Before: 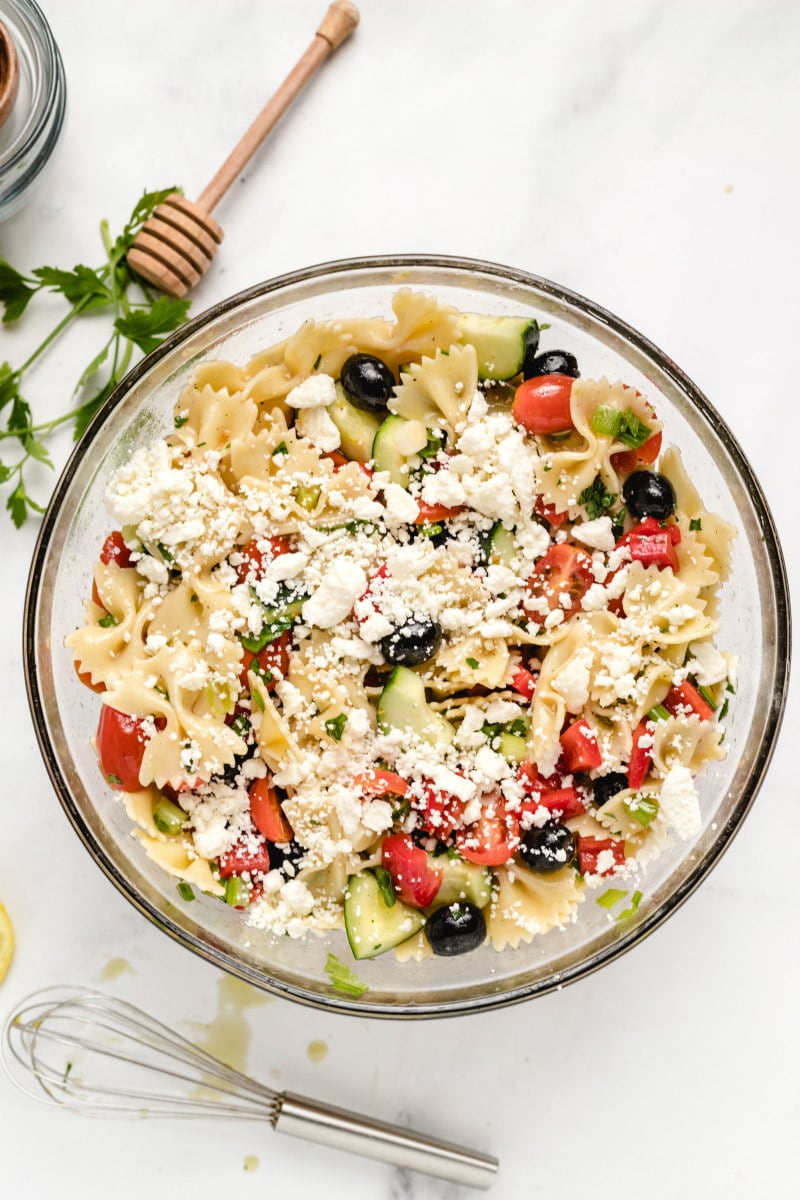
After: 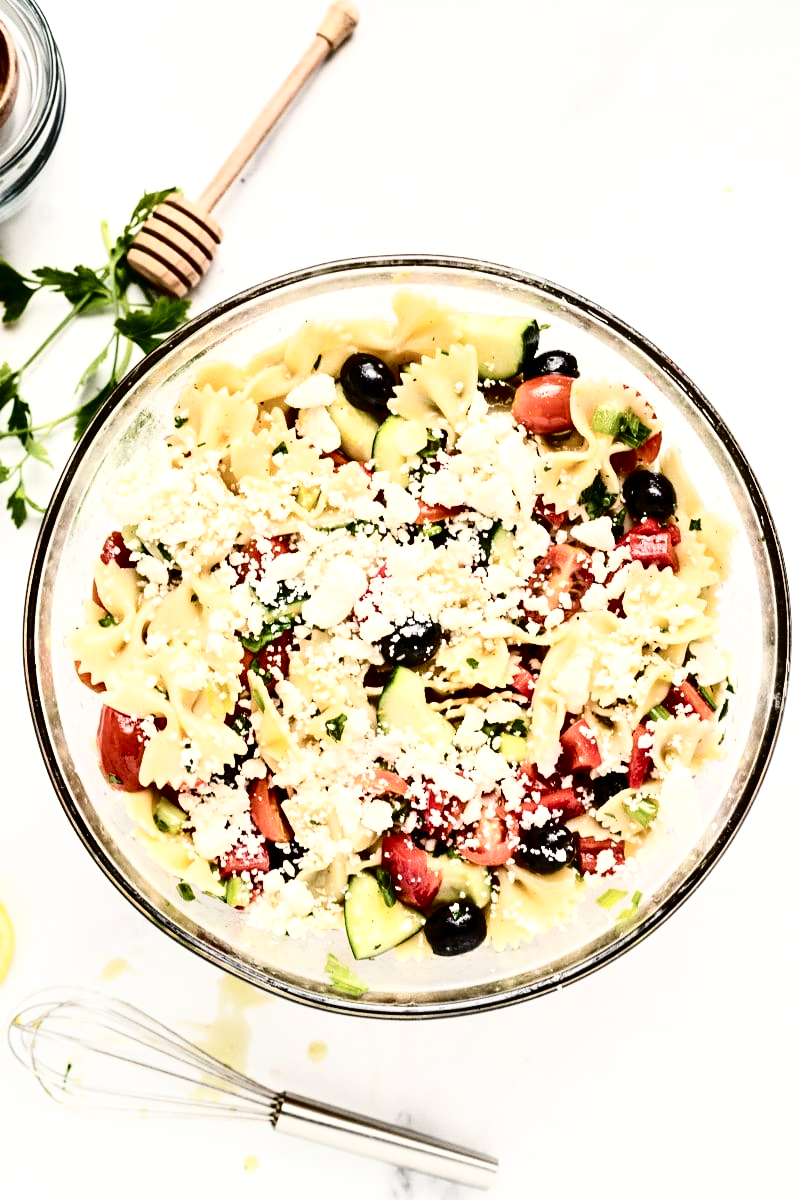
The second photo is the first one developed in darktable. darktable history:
tone curve: curves: ch0 [(0, 0) (0.003, 0.01) (0.011, 0.012) (0.025, 0.012) (0.044, 0.017) (0.069, 0.021) (0.1, 0.025) (0.136, 0.03) (0.177, 0.037) (0.224, 0.052) (0.277, 0.092) (0.335, 0.16) (0.399, 0.3) (0.468, 0.463) (0.543, 0.639) (0.623, 0.796) (0.709, 0.904) (0.801, 0.962) (0.898, 0.988) (1, 1)], color space Lab, independent channels, preserve colors none
local contrast: highlights 104%, shadows 98%, detail 120%, midtone range 0.2
